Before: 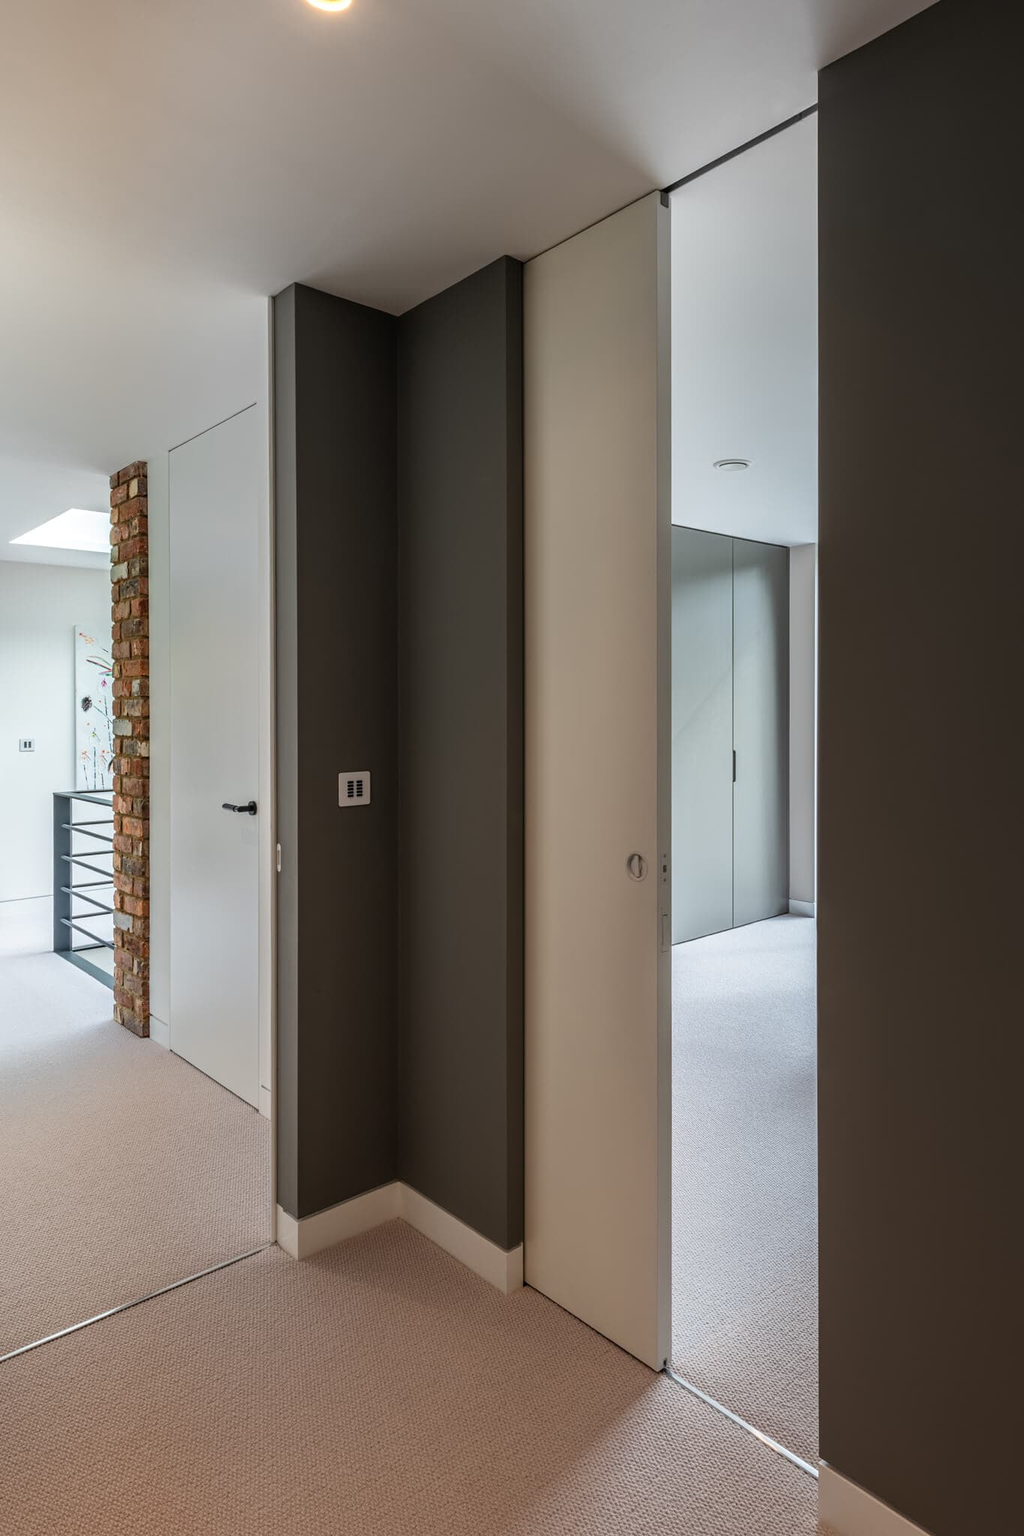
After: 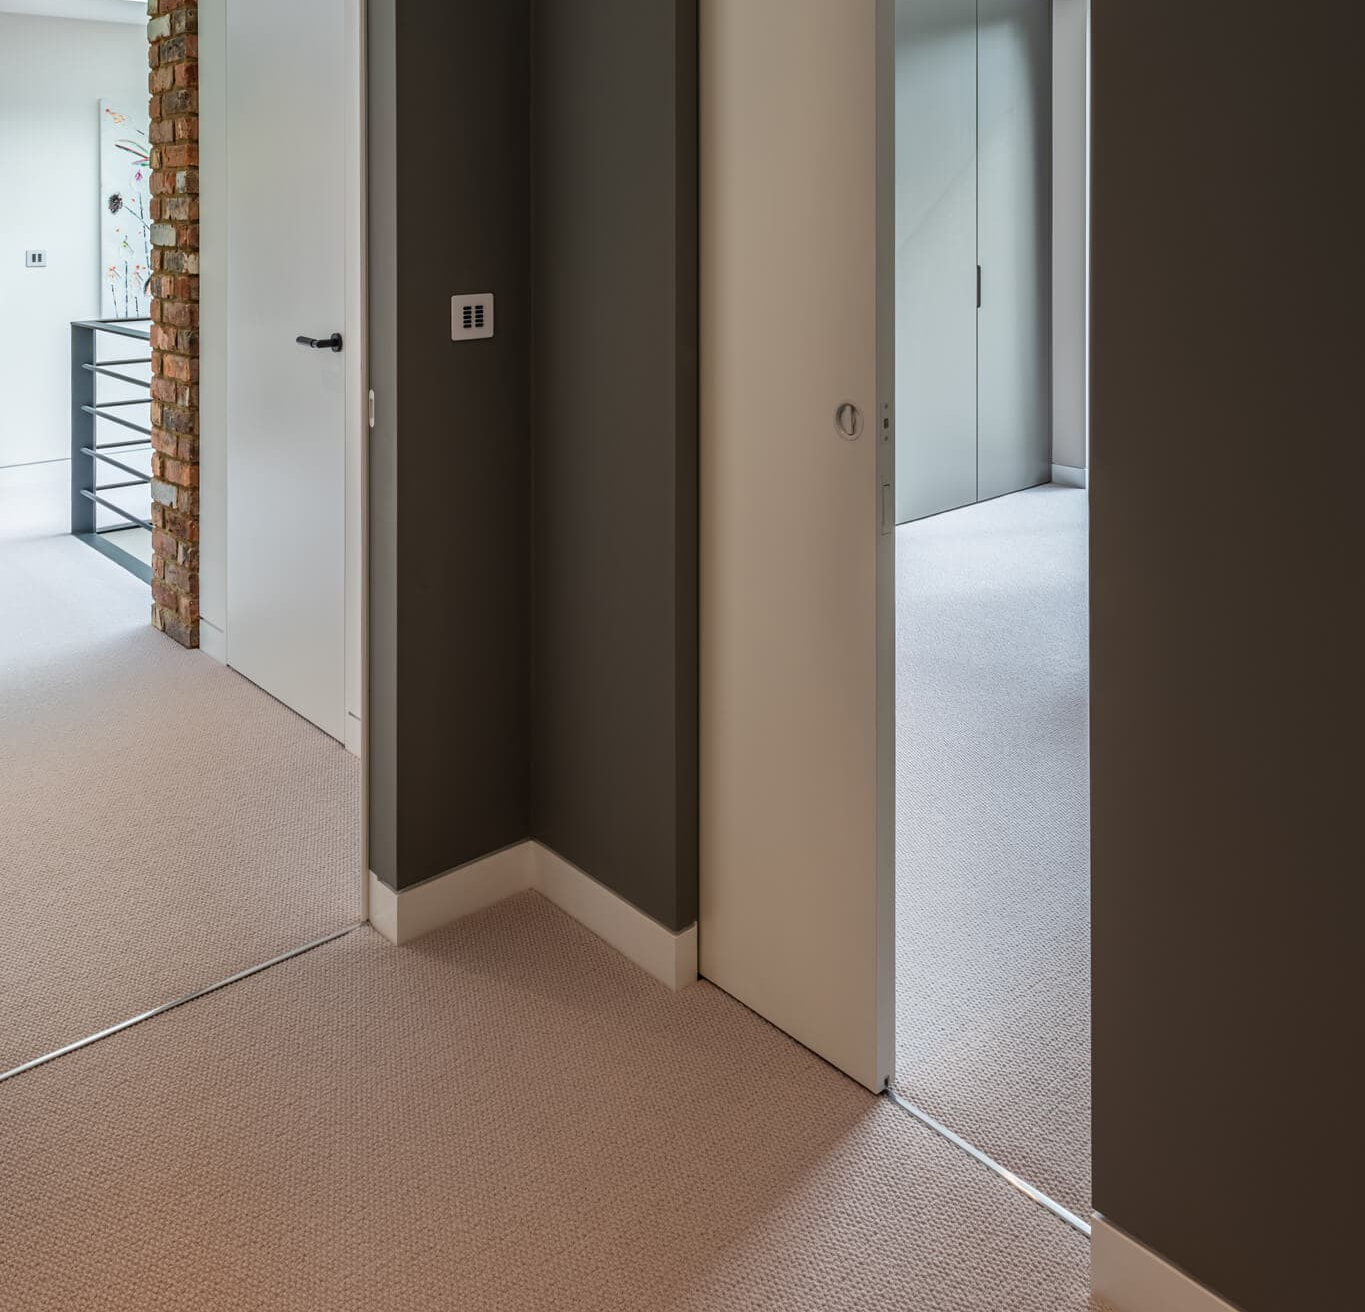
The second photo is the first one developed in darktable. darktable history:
crop and rotate: top 35.892%
